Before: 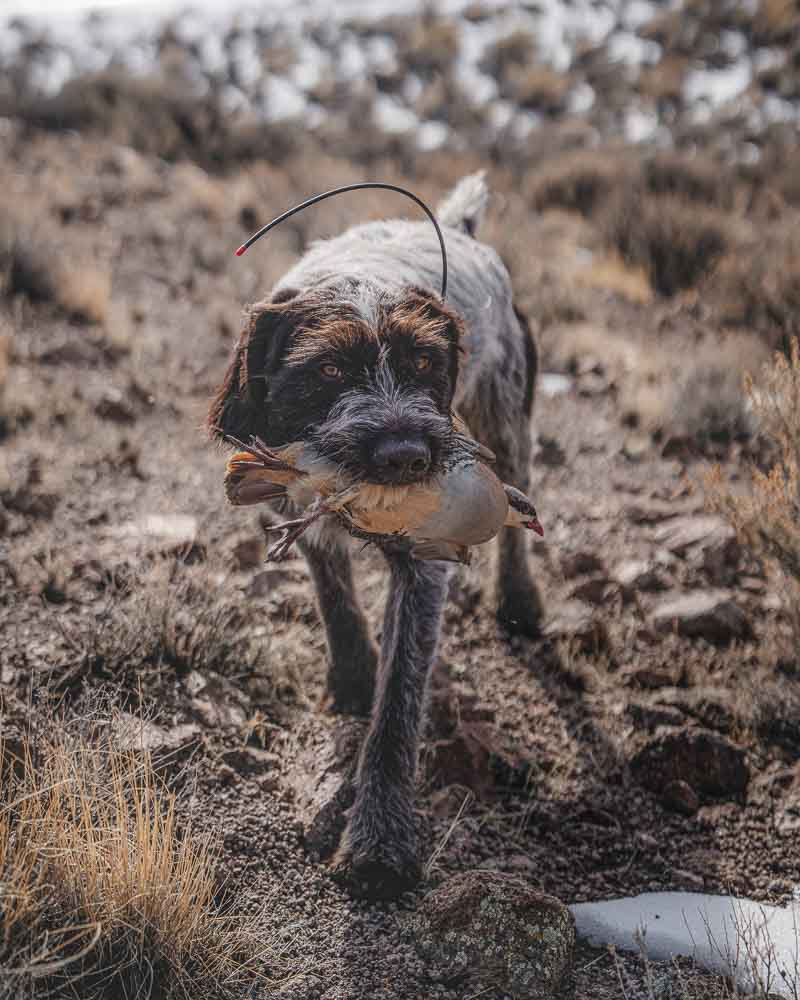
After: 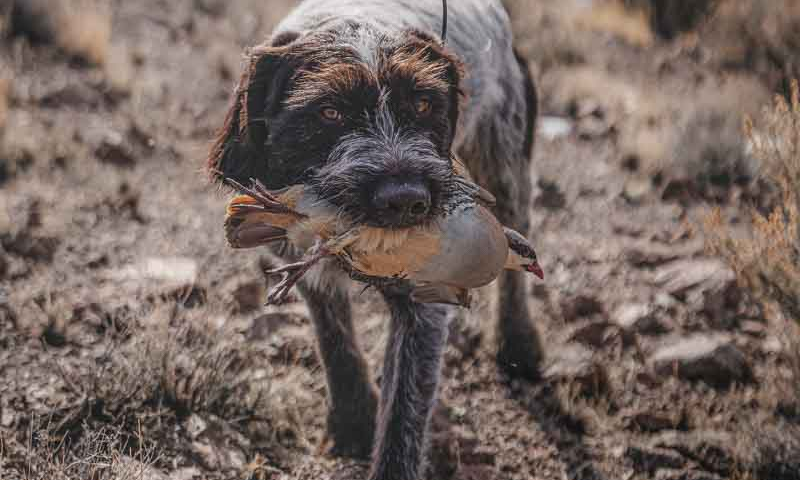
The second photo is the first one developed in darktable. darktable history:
crop and rotate: top 25.719%, bottom 26.216%
